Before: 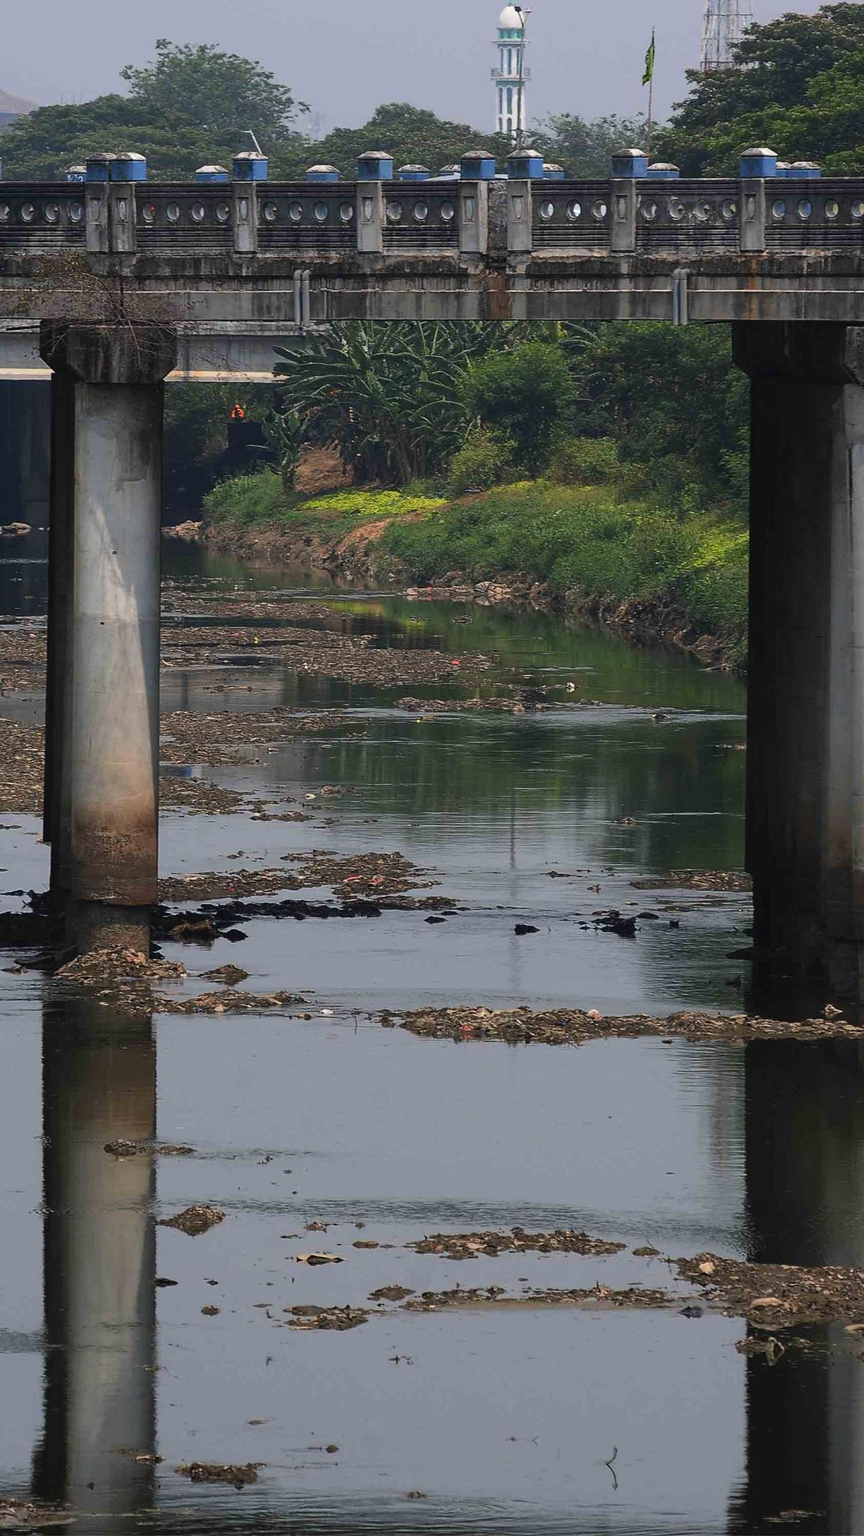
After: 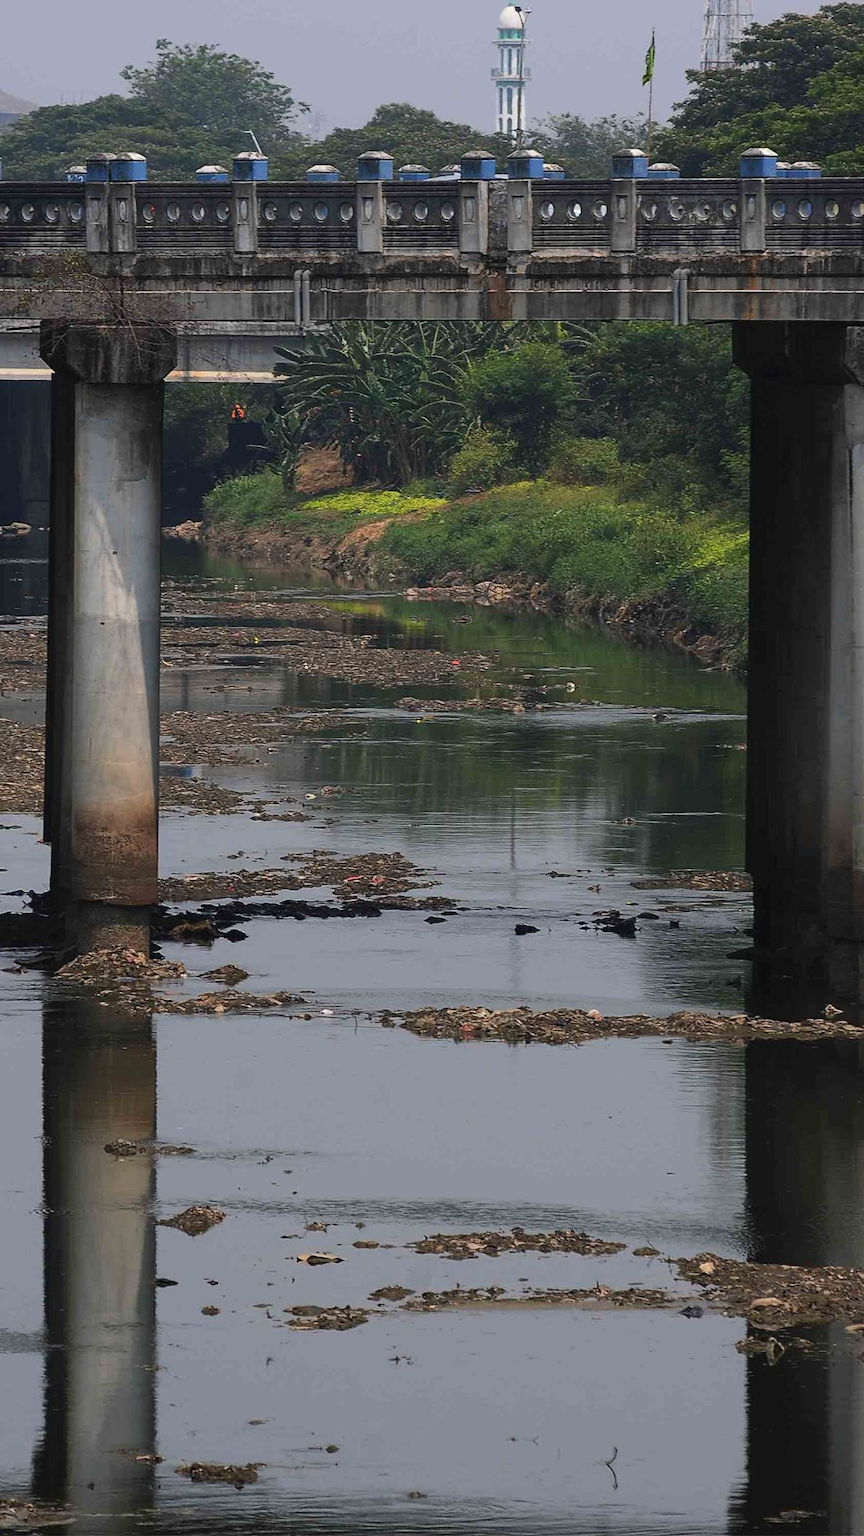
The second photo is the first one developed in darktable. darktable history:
contrast equalizer: octaves 7, y [[0.5 ×6], [0.5 ×6], [0.975, 0.964, 0.925, 0.865, 0.793, 0.721], [0 ×6], [0 ×6]]
